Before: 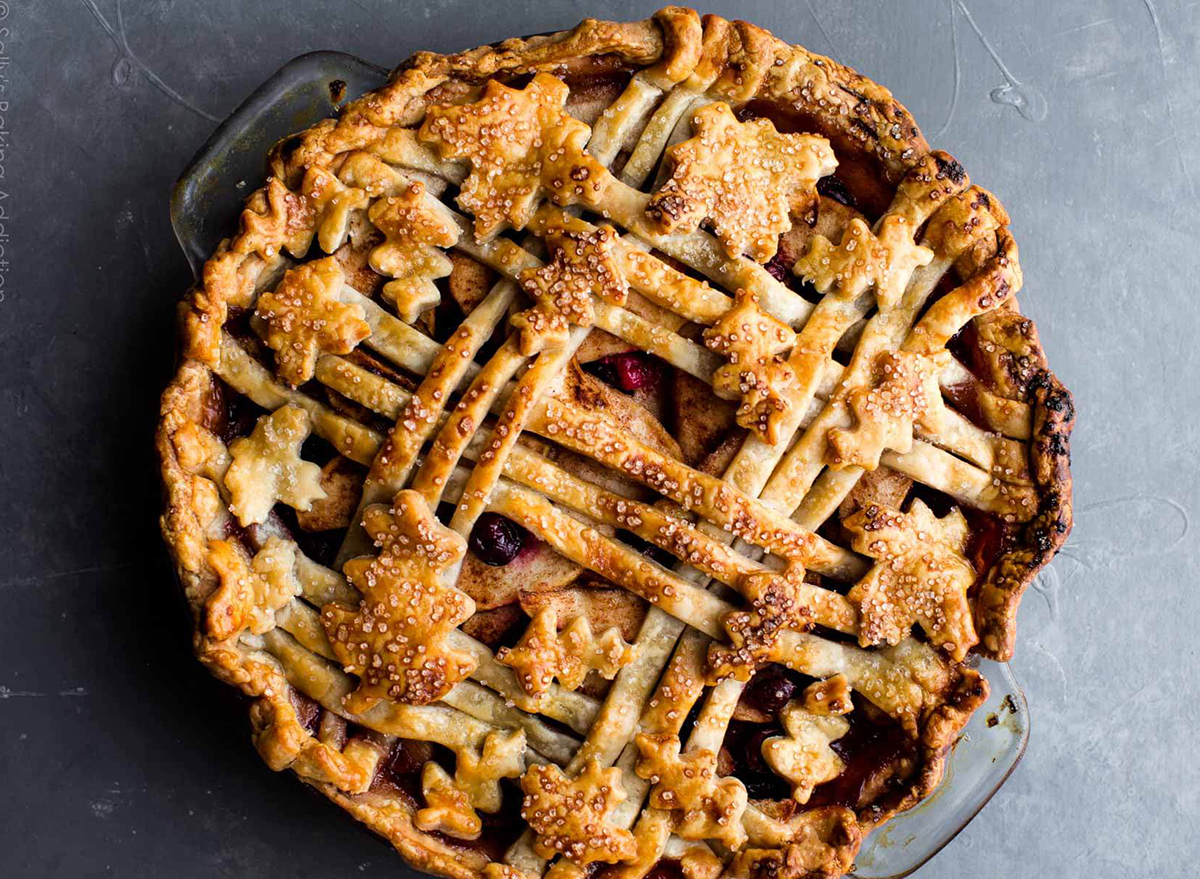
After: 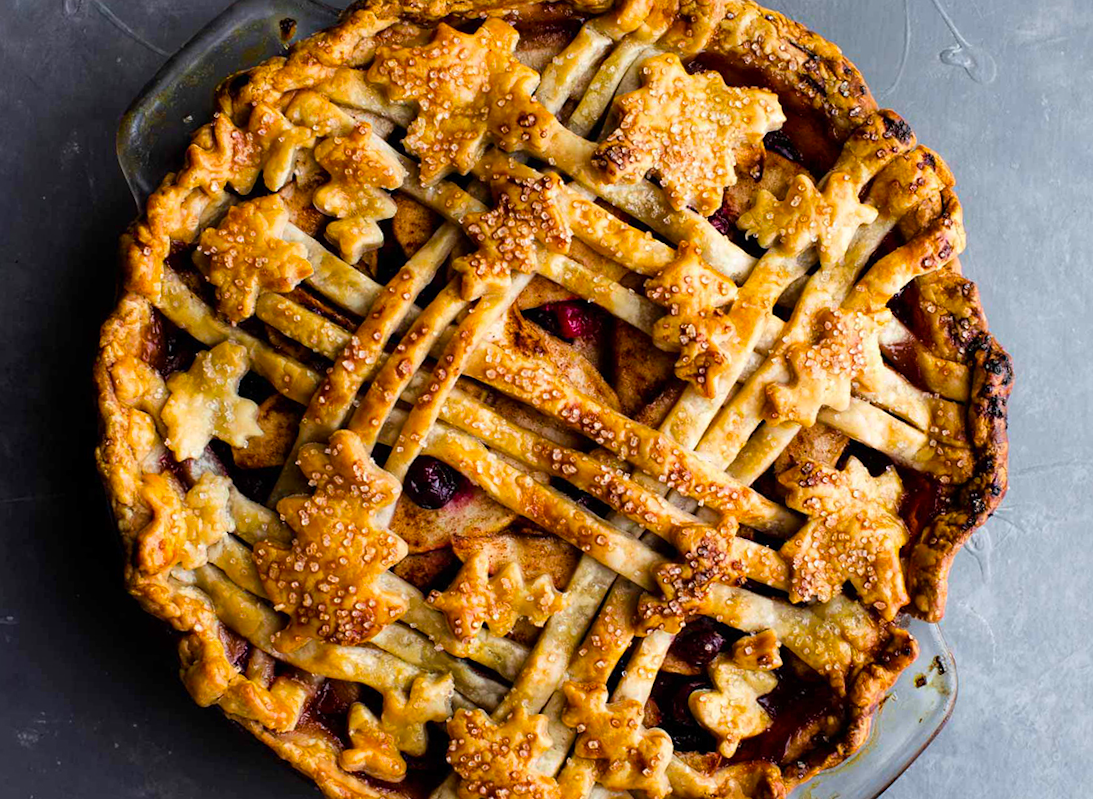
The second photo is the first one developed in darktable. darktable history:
color balance rgb: linear chroma grading › global chroma 0.888%, perceptual saturation grading › global saturation 24.99%
crop and rotate: angle -1.98°, left 3.121%, top 4.079%, right 1.494%, bottom 0.755%
